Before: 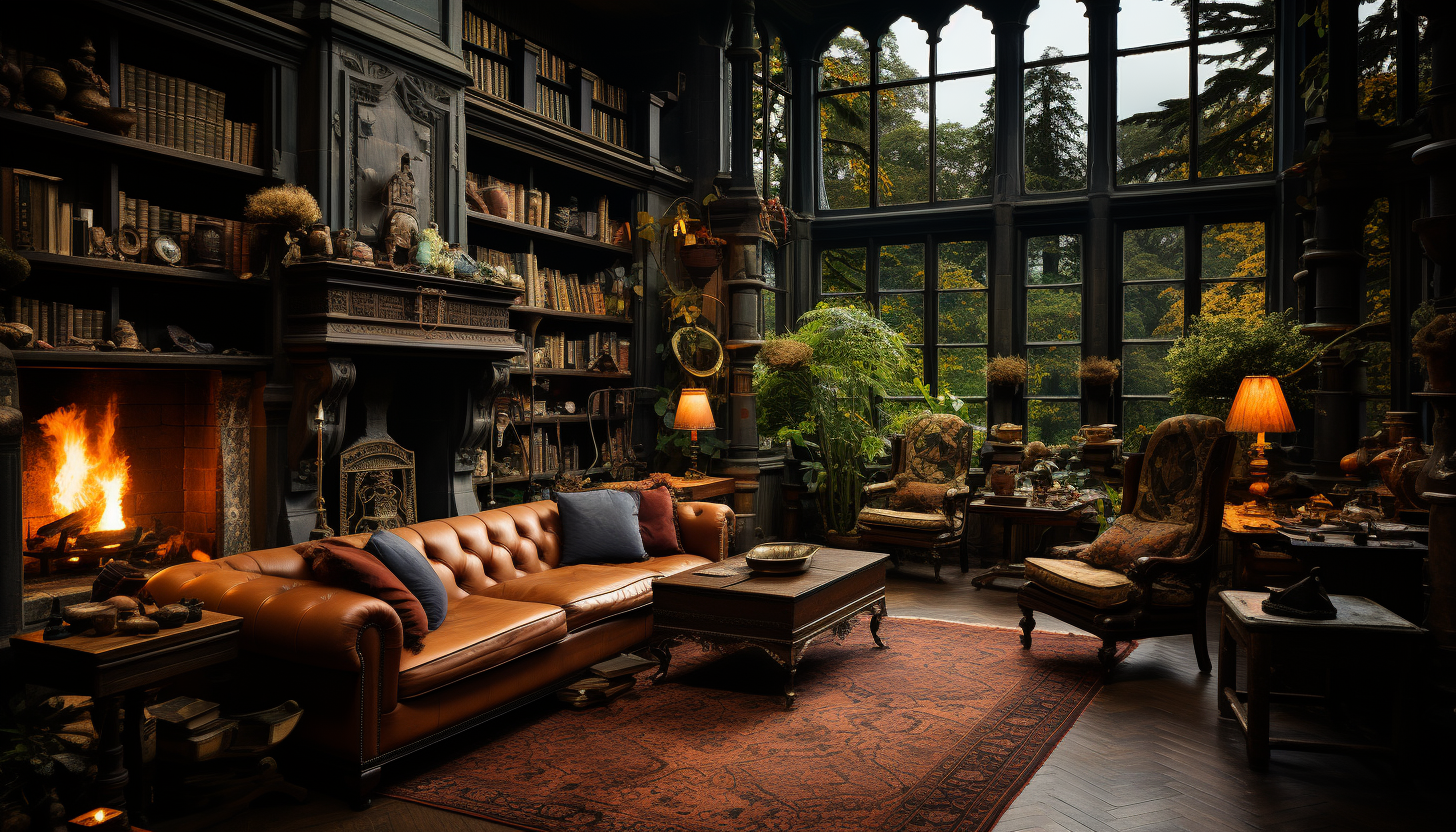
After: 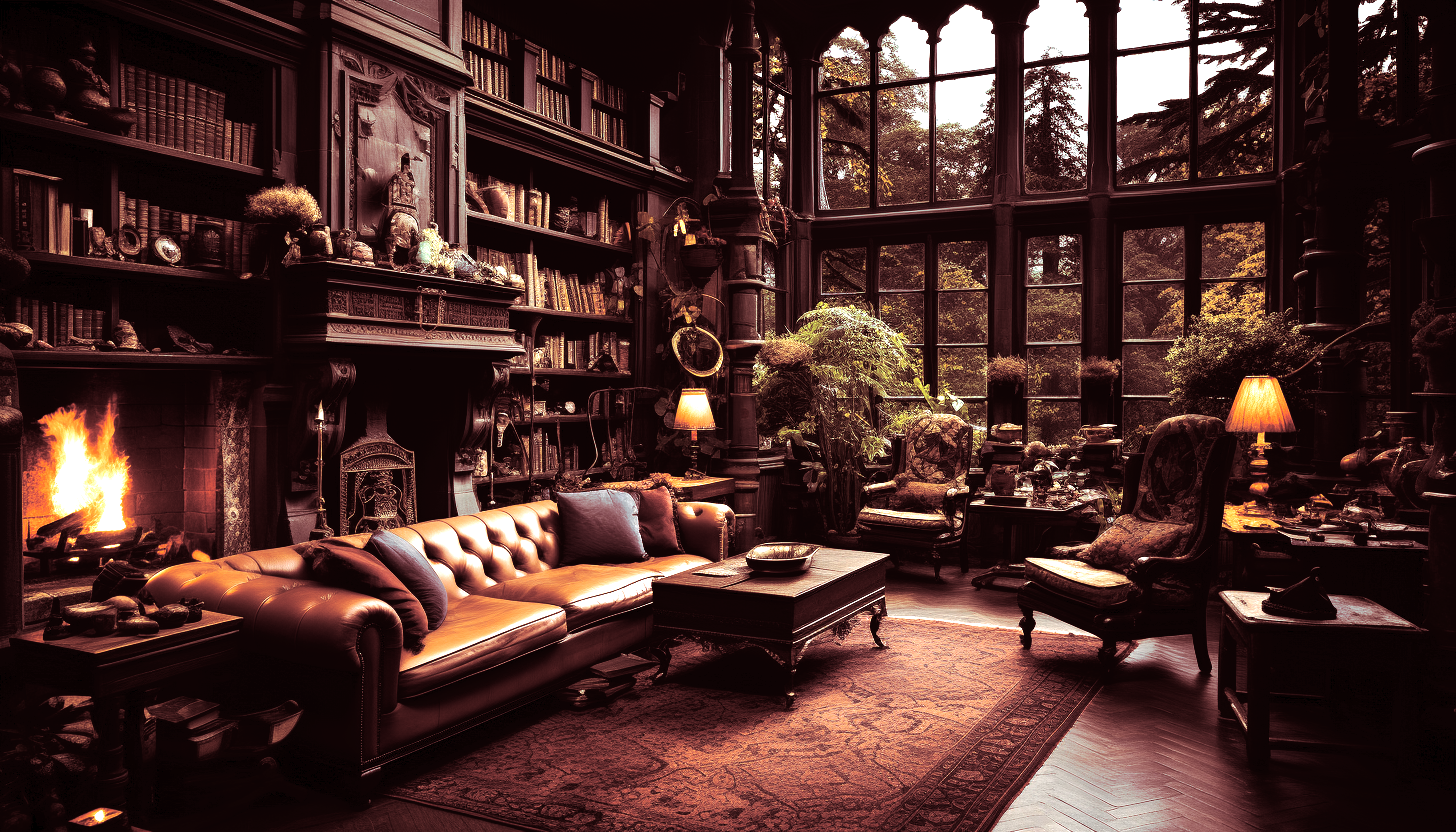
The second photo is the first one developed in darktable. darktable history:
tone curve: curves: ch0 [(0, 0) (0.003, 0.019) (0.011, 0.019) (0.025, 0.022) (0.044, 0.026) (0.069, 0.032) (0.1, 0.052) (0.136, 0.081) (0.177, 0.123) (0.224, 0.17) (0.277, 0.219) (0.335, 0.276) (0.399, 0.344) (0.468, 0.421) (0.543, 0.508) (0.623, 0.604) (0.709, 0.705) (0.801, 0.797) (0.898, 0.894) (1, 1)], preserve colors none
exposure: exposure 1.16 EV, compensate exposure bias true, compensate highlight preservation false
contrast brightness saturation: contrast 0.06, brightness -0.01, saturation -0.23
split-toning: highlights › saturation 0, balance -61.83
